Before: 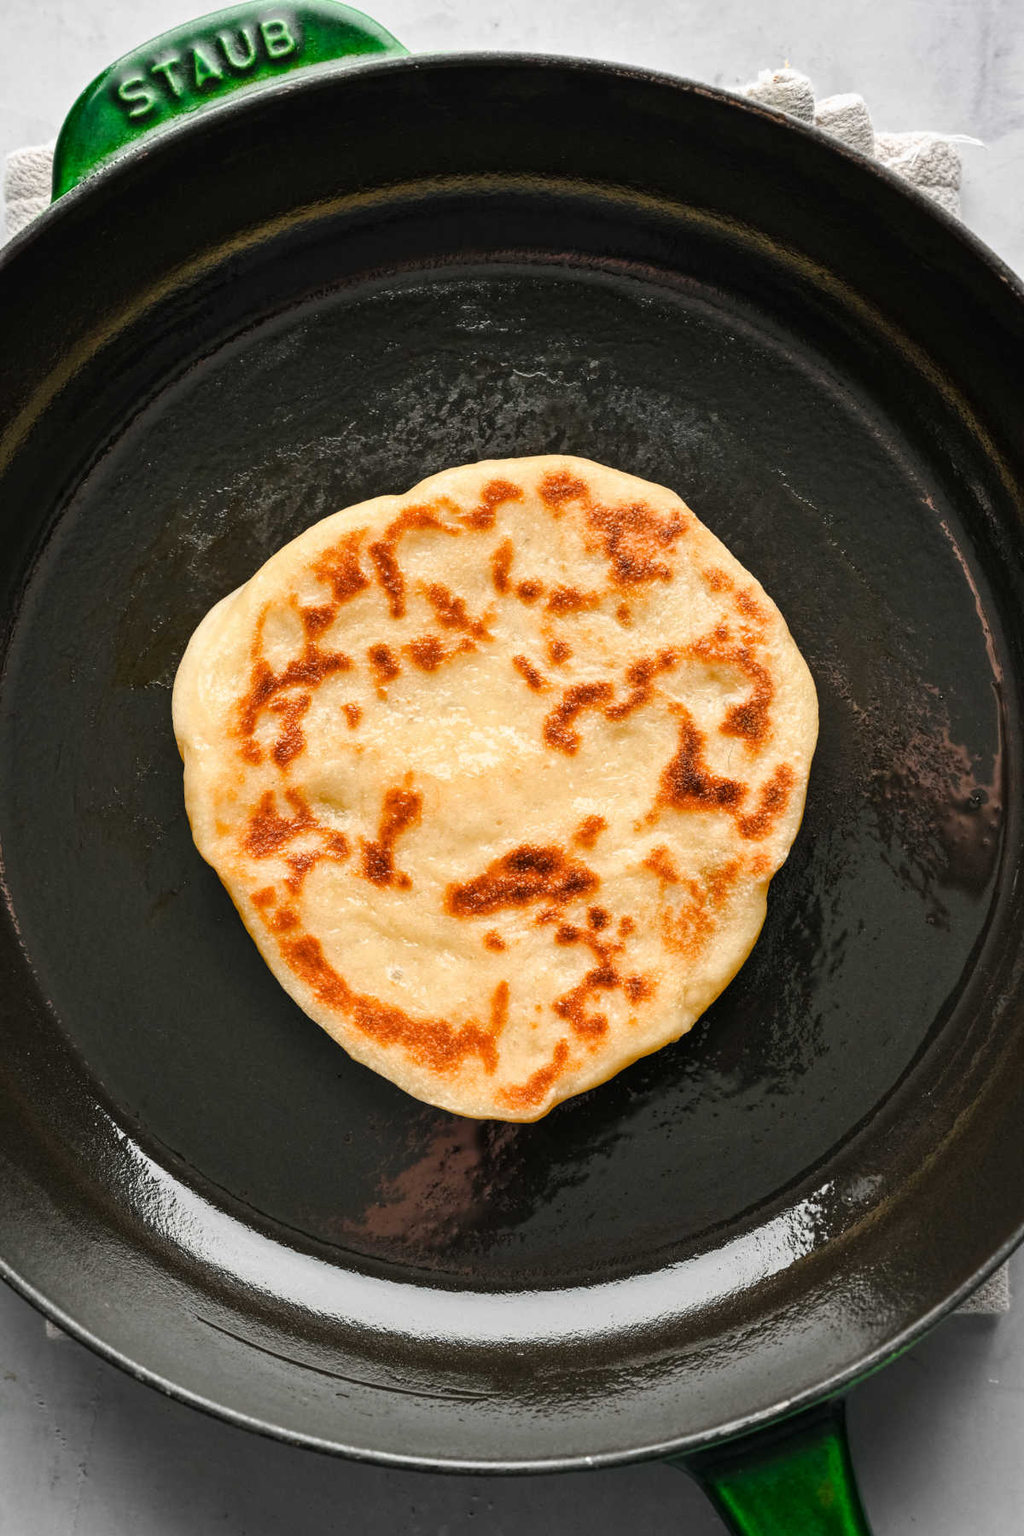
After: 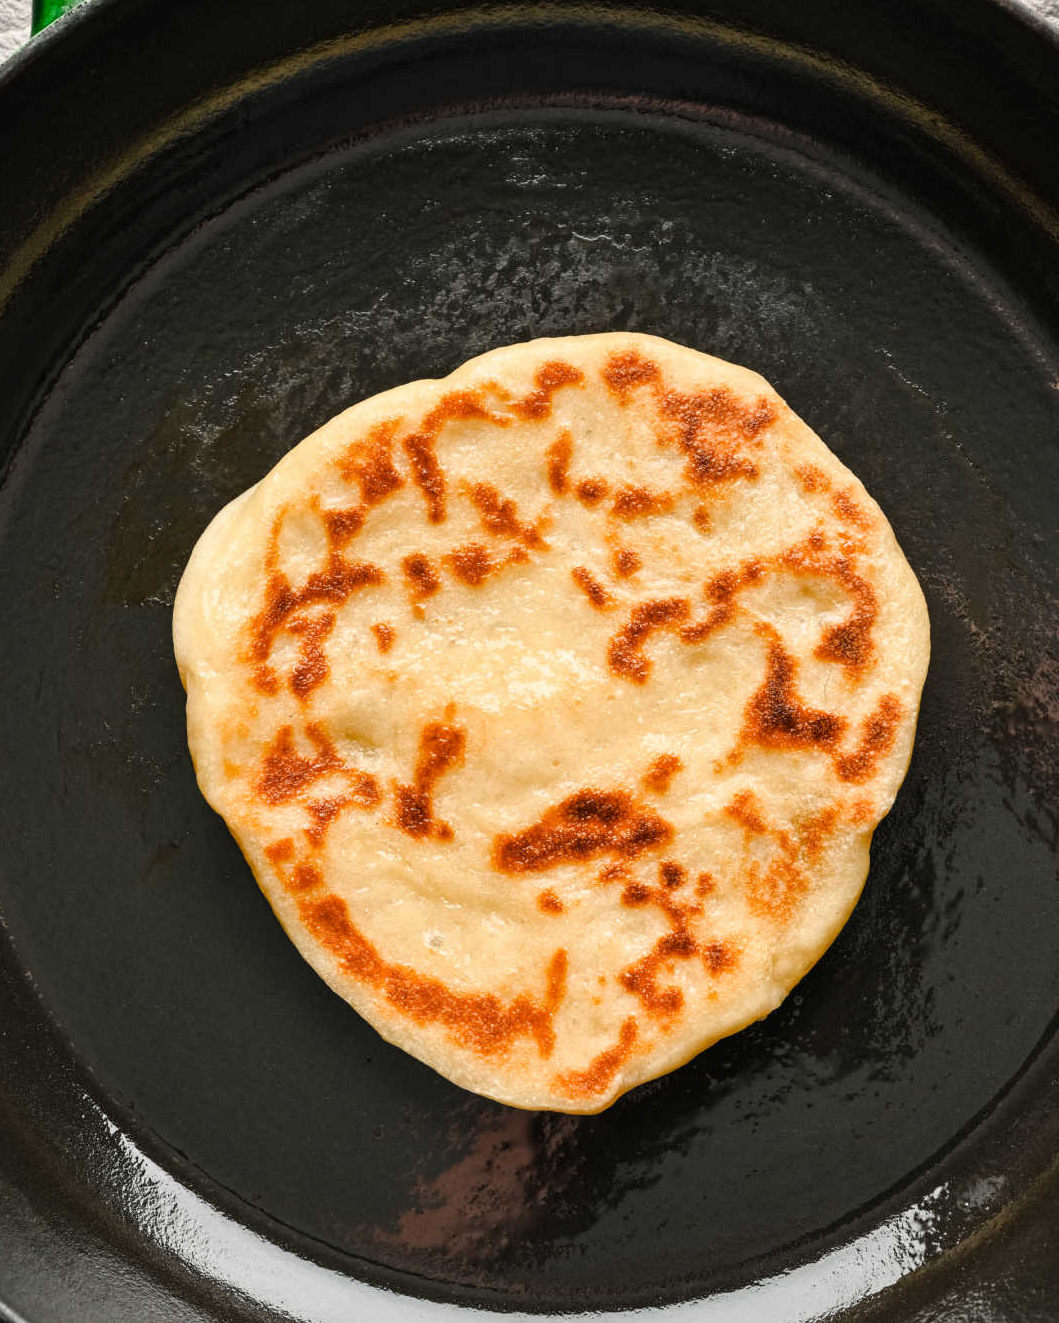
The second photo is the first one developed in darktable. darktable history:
crop and rotate: left 2.445%, top 11.212%, right 9.265%, bottom 15.272%
